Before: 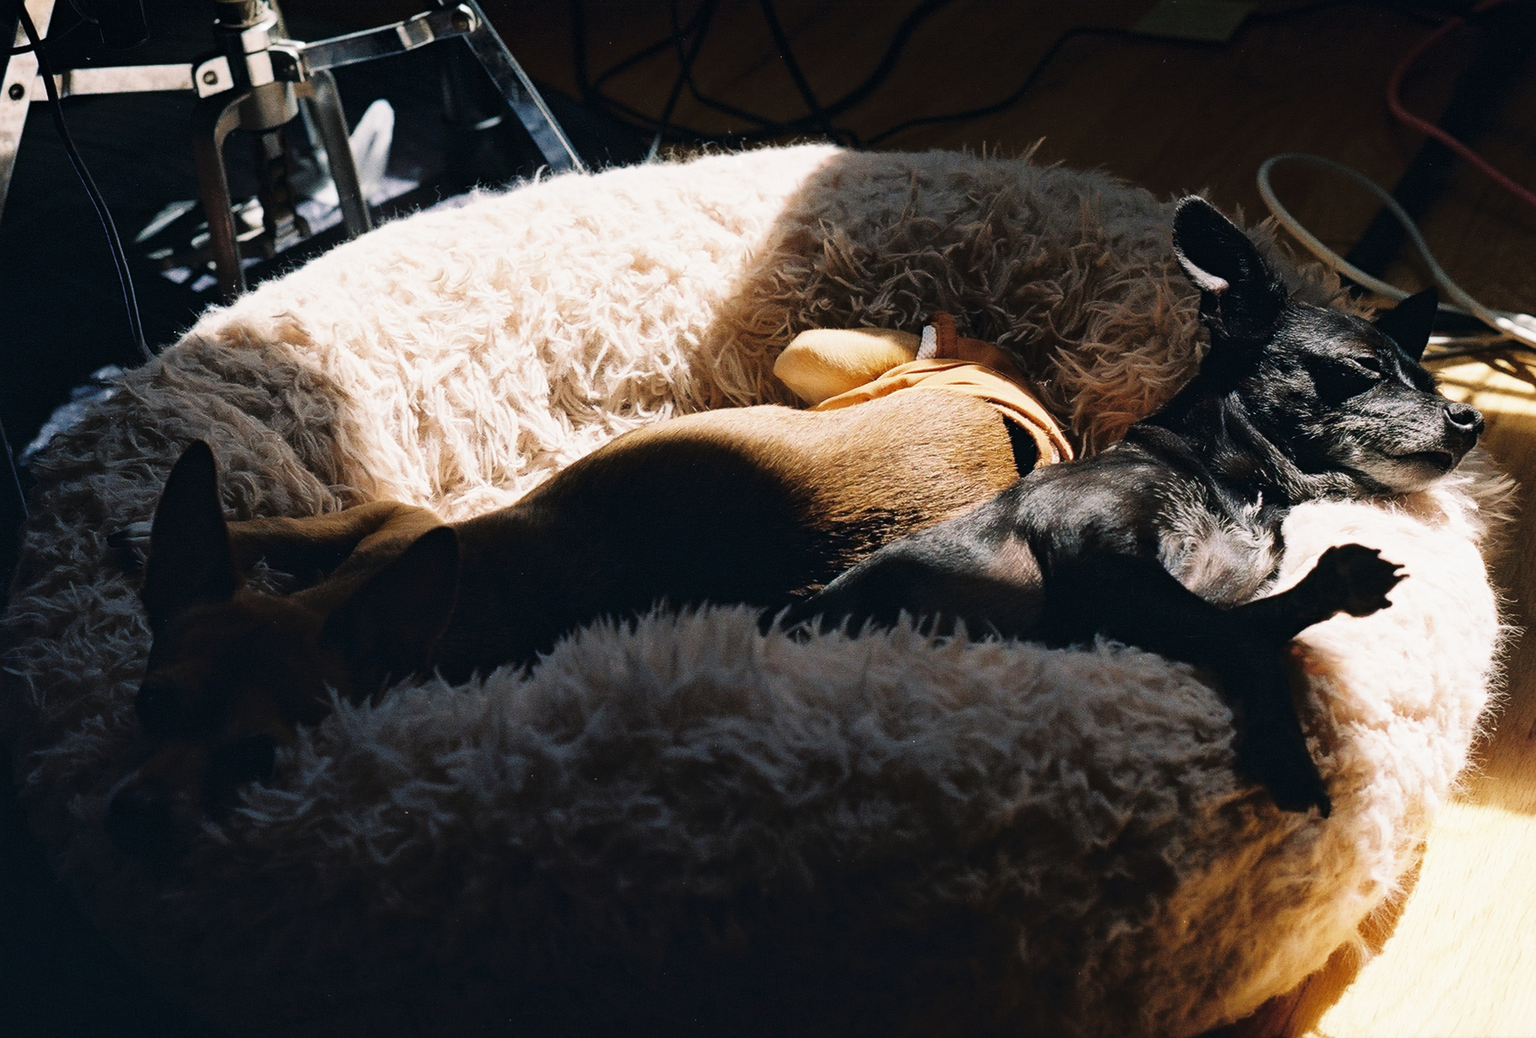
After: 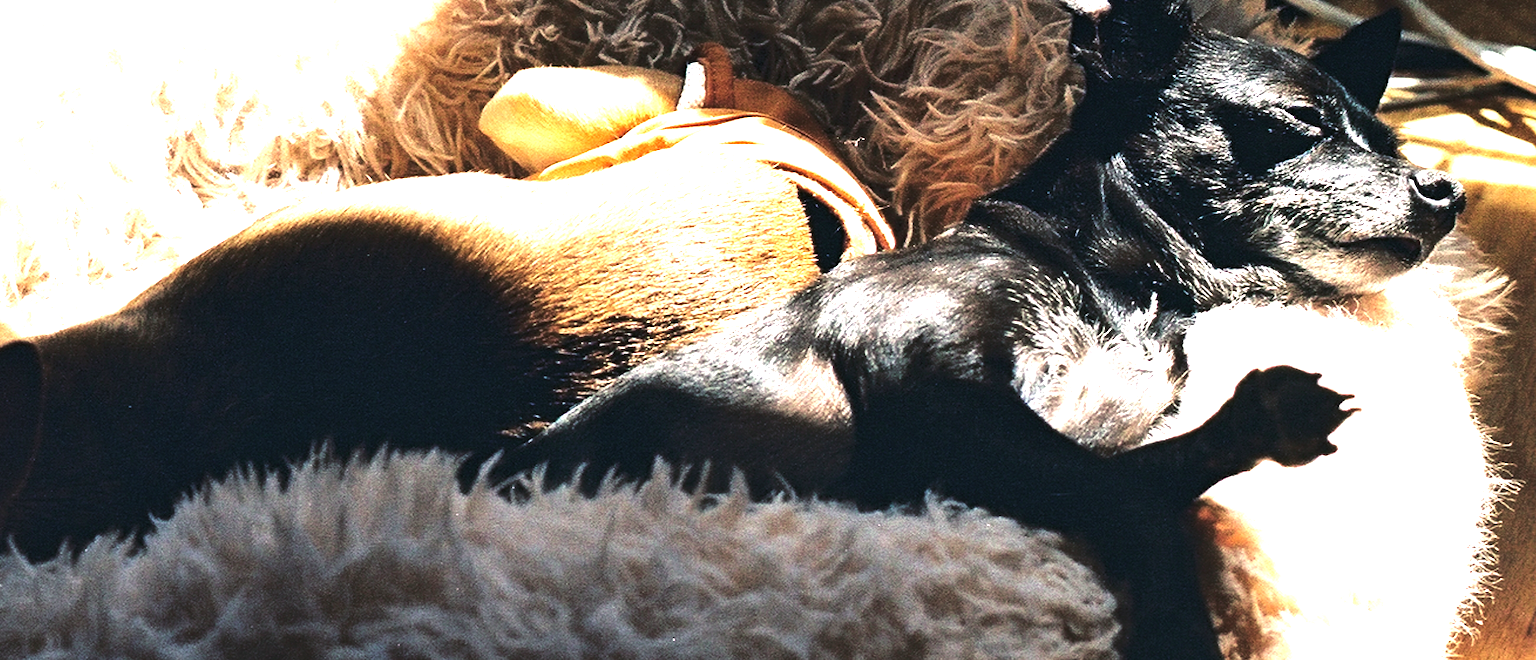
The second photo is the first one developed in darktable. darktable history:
exposure: black level correction 0, exposure 1.45 EV, compensate exposure bias true, compensate highlight preservation false
tone equalizer: -8 EV -0.417 EV, -7 EV -0.389 EV, -6 EV -0.333 EV, -5 EV -0.222 EV, -3 EV 0.222 EV, -2 EV 0.333 EV, -1 EV 0.389 EV, +0 EV 0.417 EV, edges refinement/feathering 500, mask exposure compensation -1.57 EV, preserve details no
crop and rotate: left 27.938%, top 27.046%, bottom 27.046%
